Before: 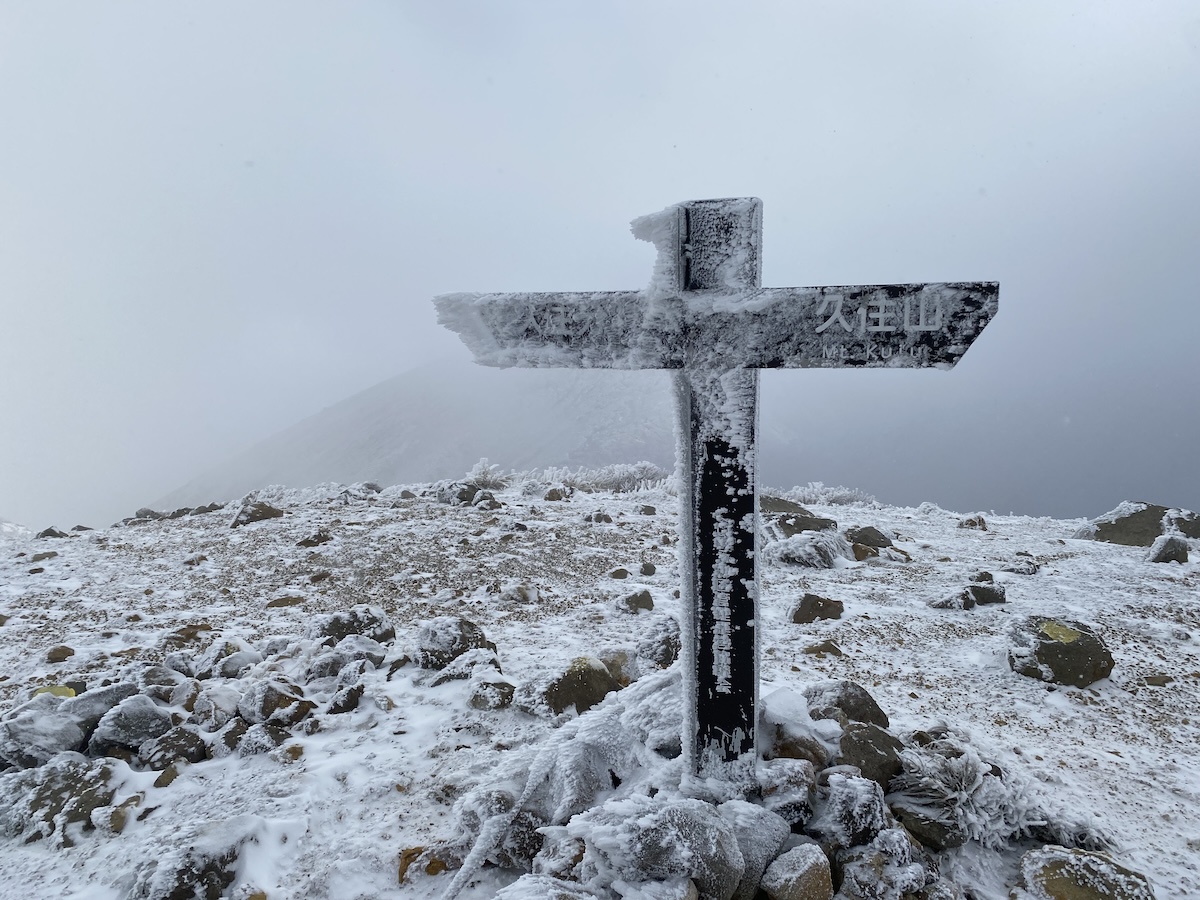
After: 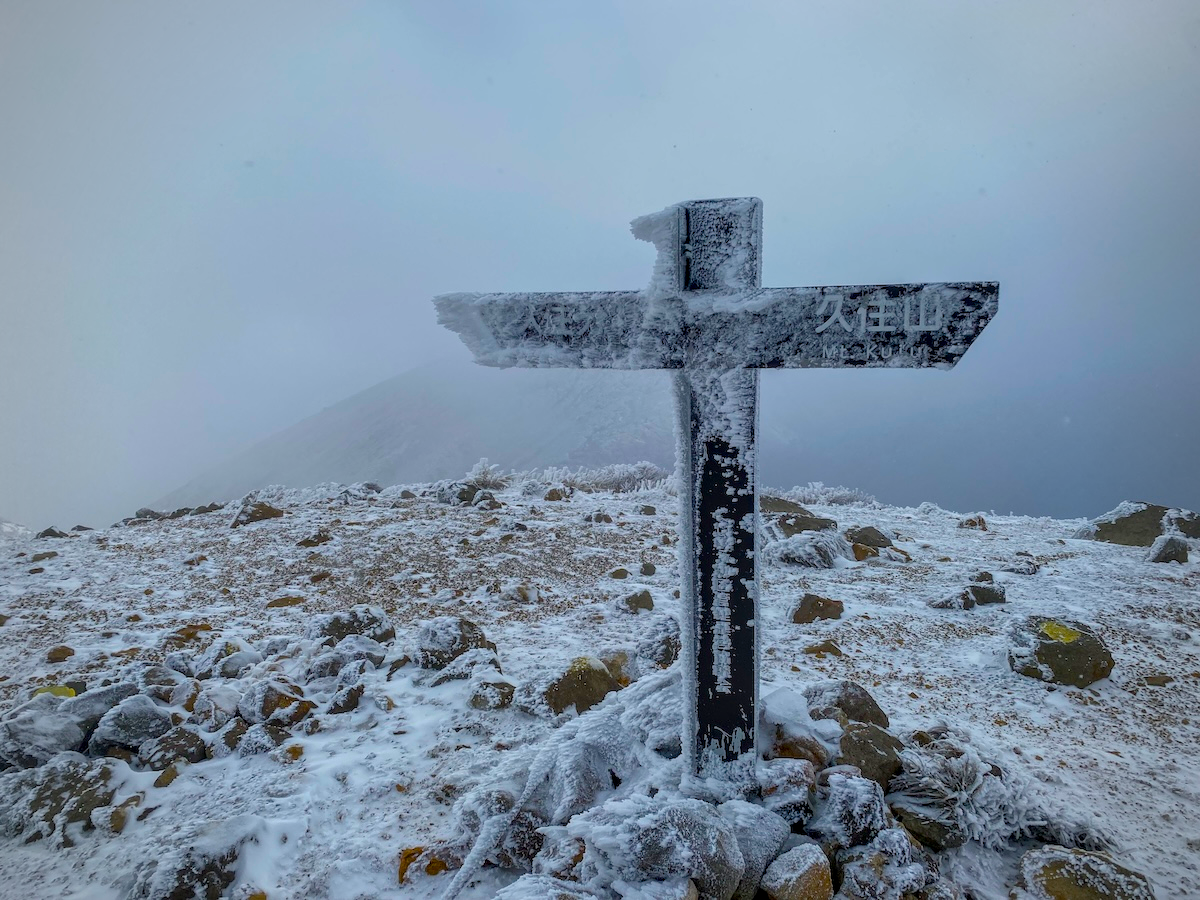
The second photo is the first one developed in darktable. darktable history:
color balance rgb: linear chroma grading › global chroma 25%, perceptual saturation grading › global saturation 50%
local contrast: highlights 0%, shadows 0%, detail 133%
tone equalizer: -8 EV 0.25 EV, -7 EV 0.417 EV, -6 EV 0.417 EV, -5 EV 0.25 EV, -3 EV -0.25 EV, -2 EV -0.417 EV, -1 EV -0.417 EV, +0 EV -0.25 EV, edges refinement/feathering 500, mask exposure compensation -1.57 EV, preserve details guided filter
vignetting: fall-off radius 63.6%
